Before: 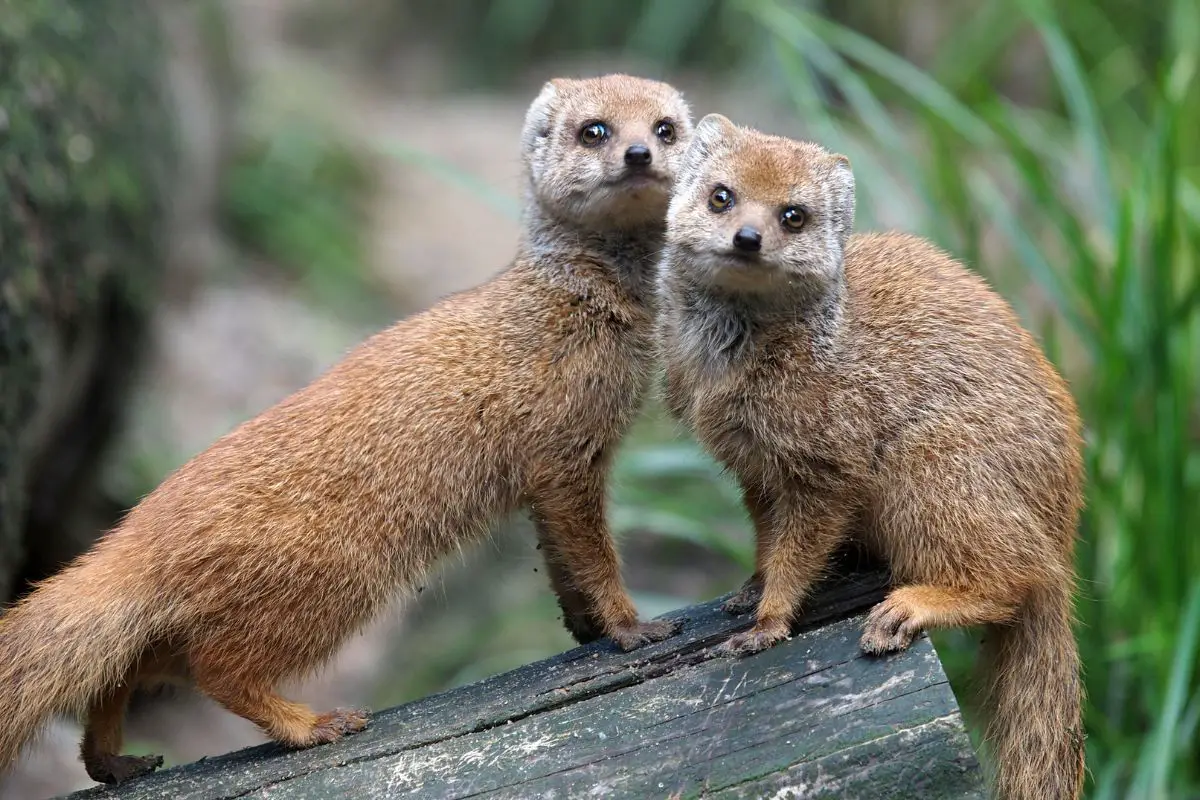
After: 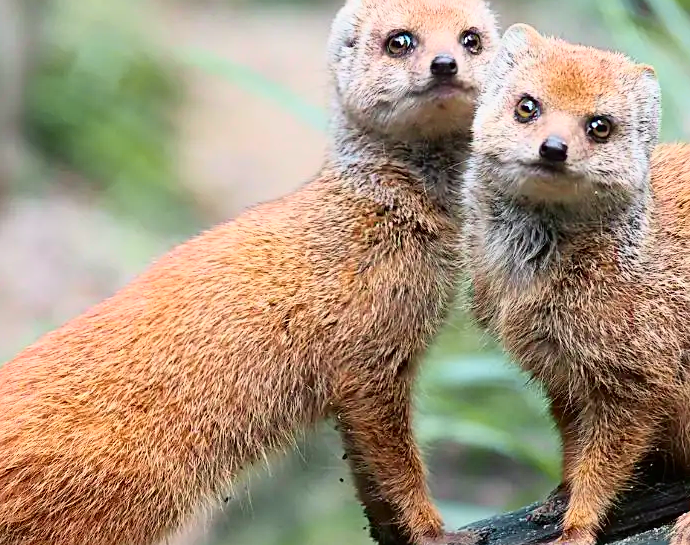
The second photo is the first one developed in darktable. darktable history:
tone curve: curves: ch0 [(0, 0.005) (0.103, 0.097) (0.18, 0.22) (0.378, 0.482) (0.504, 0.631) (0.663, 0.801) (0.834, 0.914) (1, 0.971)]; ch1 [(0, 0) (0.172, 0.123) (0.324, 0.253) (0.396, 0.388) (0.478, 0.461) (0.499, 0.498) (0.545, 0.587) (0.604, 0.692) (0.704, 0.818) (1, 1)]; ch2 [(0, 0) (0.411, 0.424) (0.496, 0.5) (0.521, 0.537) (0.555, 0.585) (0.628, 0.703) (1, 1)], color space Lab, independent channels, preserve colors none
sharpen: amount 0.497
crop: left 16.178%, top 11.351%, right 26.264%, bottom 20.408%
